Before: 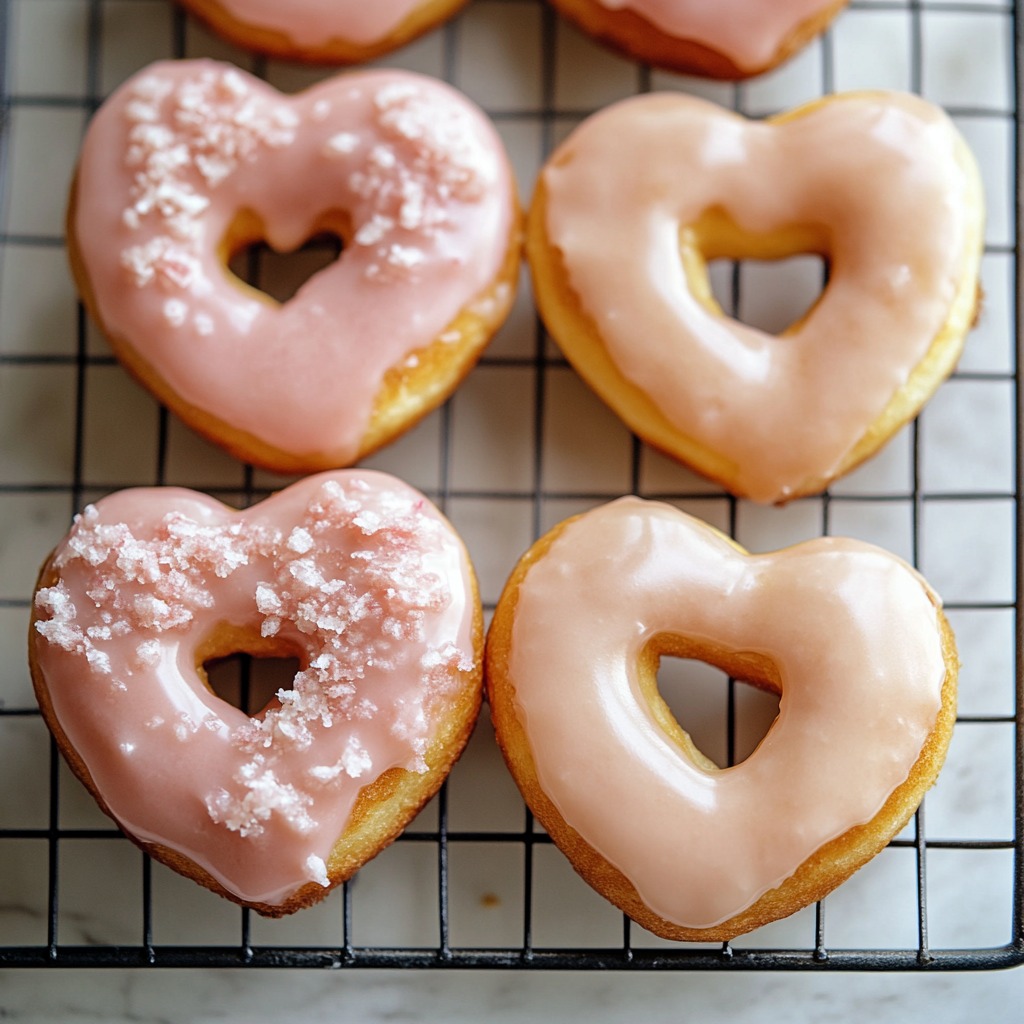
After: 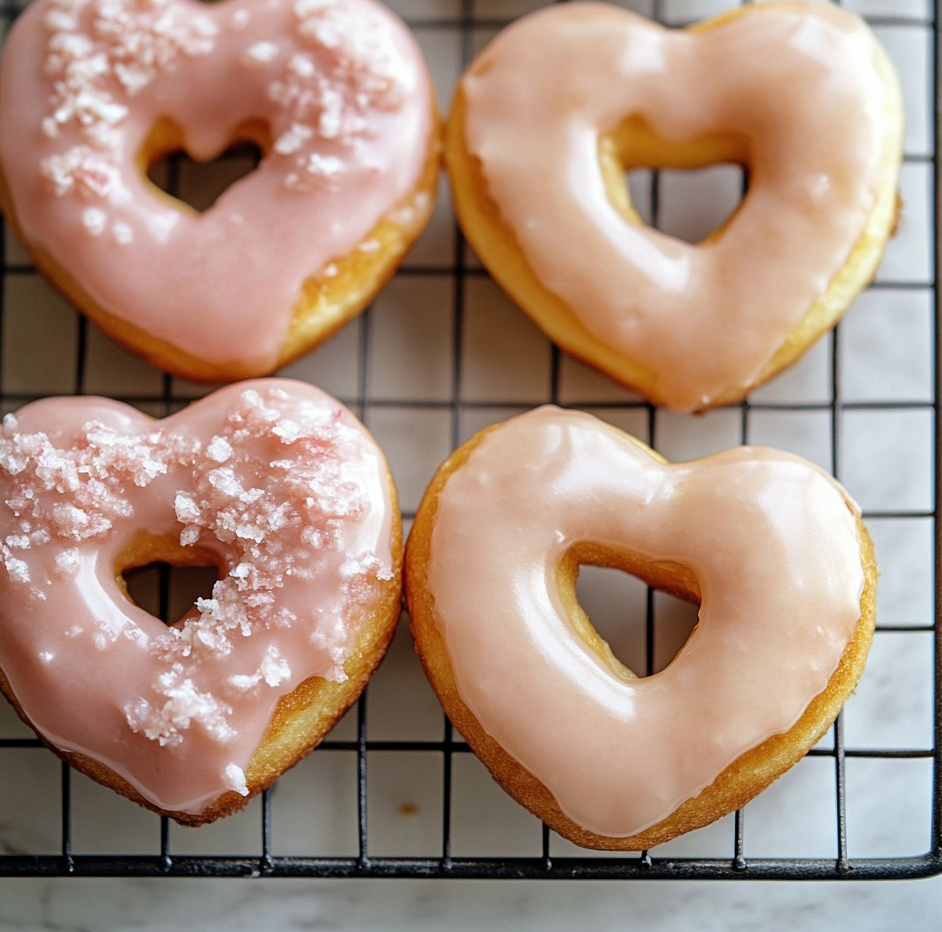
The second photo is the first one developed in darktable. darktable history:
levels: levels [0, 0.51, 1]
crop and rotate: left 7.924%, top 8.922%
